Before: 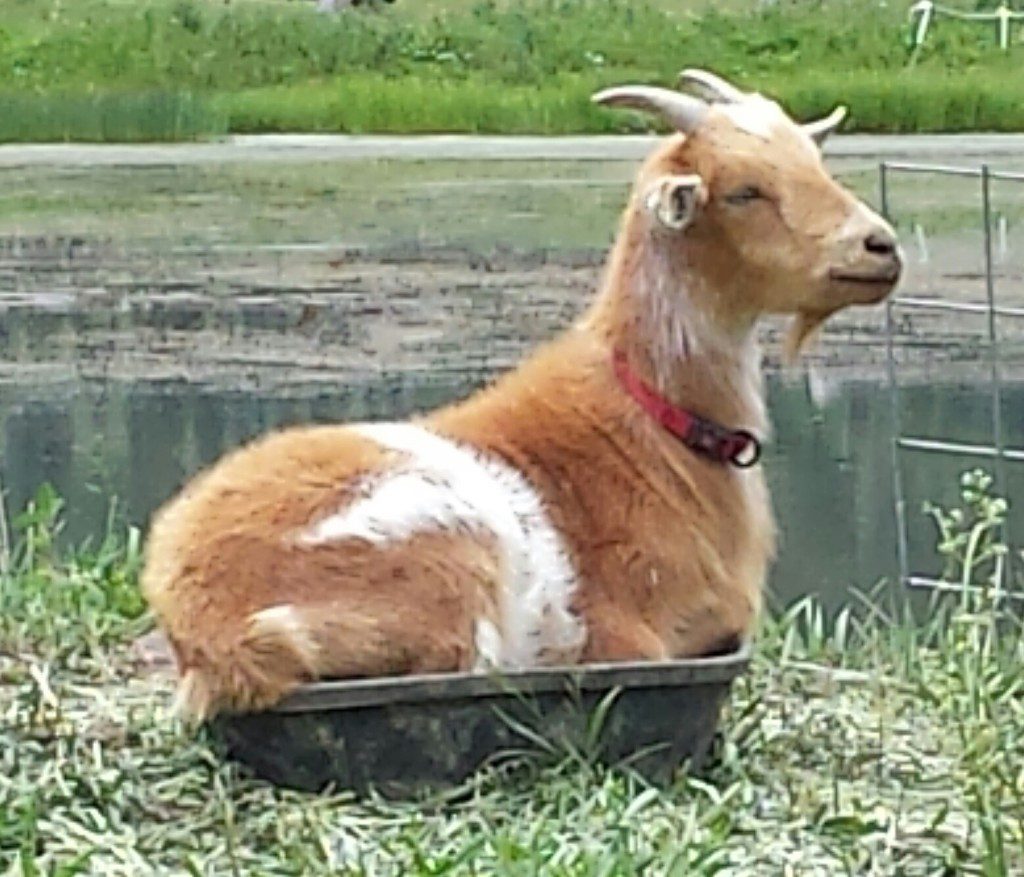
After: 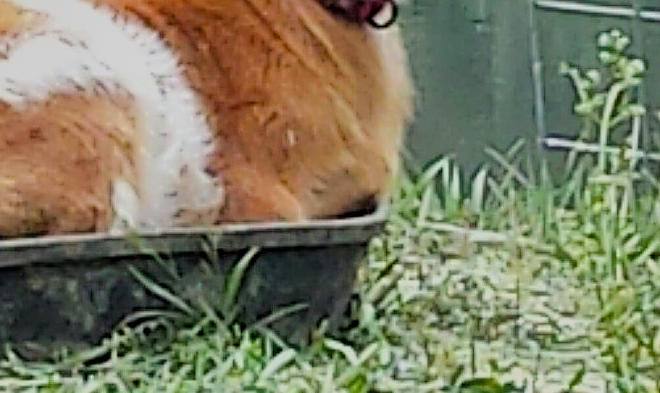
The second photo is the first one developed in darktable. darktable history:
color balance rgb: perceptual saturation grading › global saturation 25%, global vibrance 20%
crop and rotate: left 35.509%, top 50.238%, bottom 4.934%
sharpen: on, module defaults
filmic rgb: black relative exposure -7.65 EV, white relative exposure 4.56 EV, hardness 3.61
shadows and highlights: low approximation 0.01, soften with gaussian
